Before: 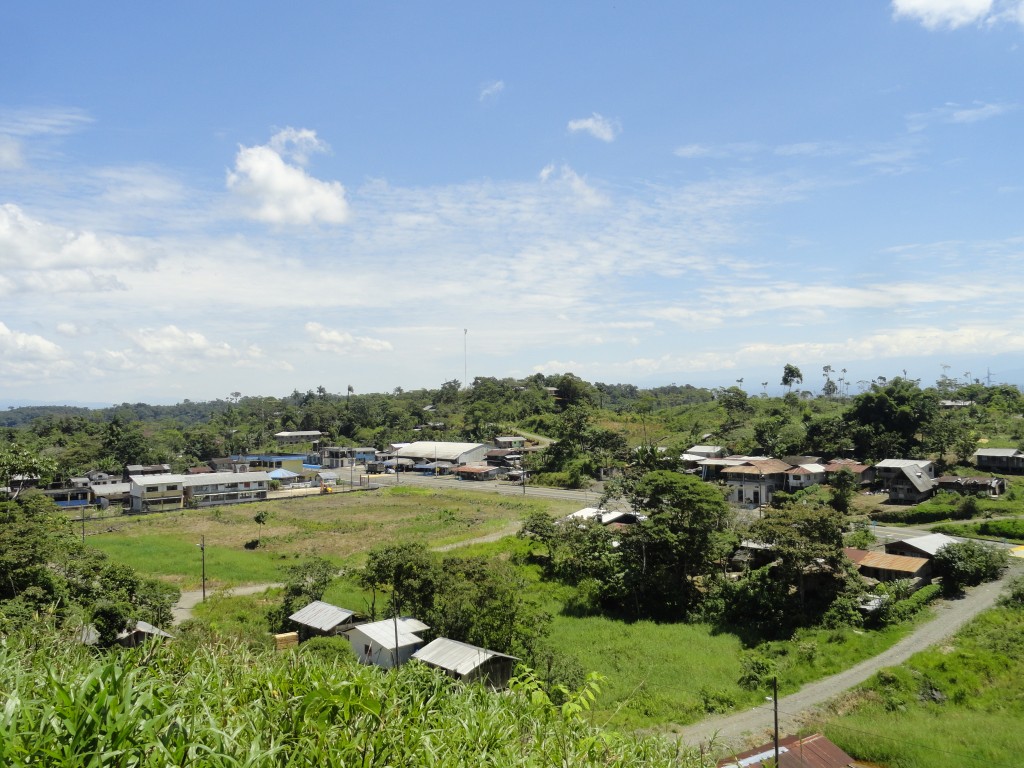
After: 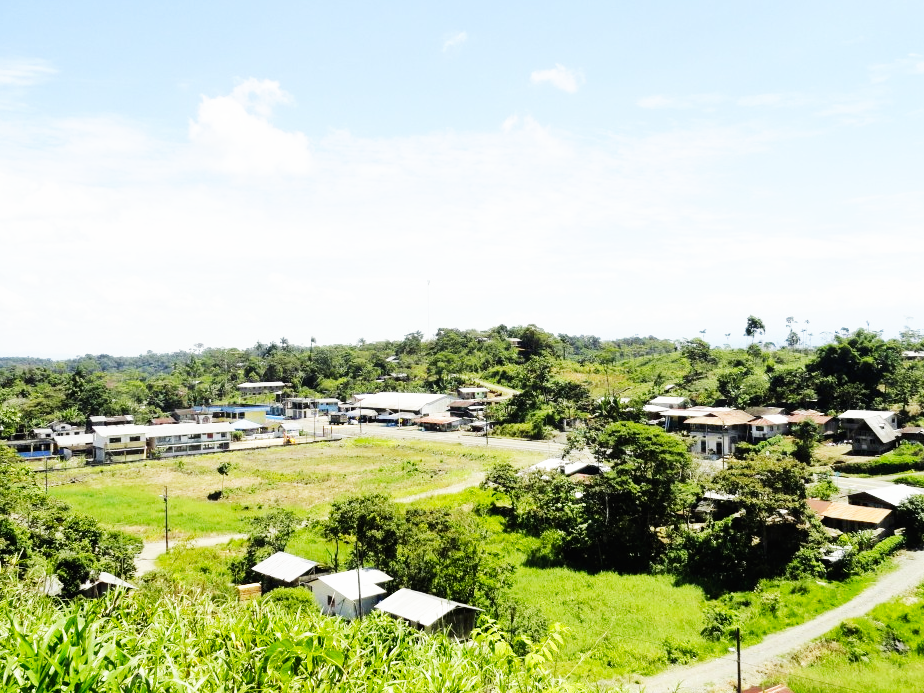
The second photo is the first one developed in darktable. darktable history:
base curve: curves: ch0 [(0, 0) (0.007, 0.004) (0.027, 0.03) (0.046, 0.07) (0.207, 0.54) (0.442, 0.872) (0.673, 0.972) (1, 1)], preserve colors none
crop: left 3.63%, top 6.501%, right 6.041%, bottom 3.252%
